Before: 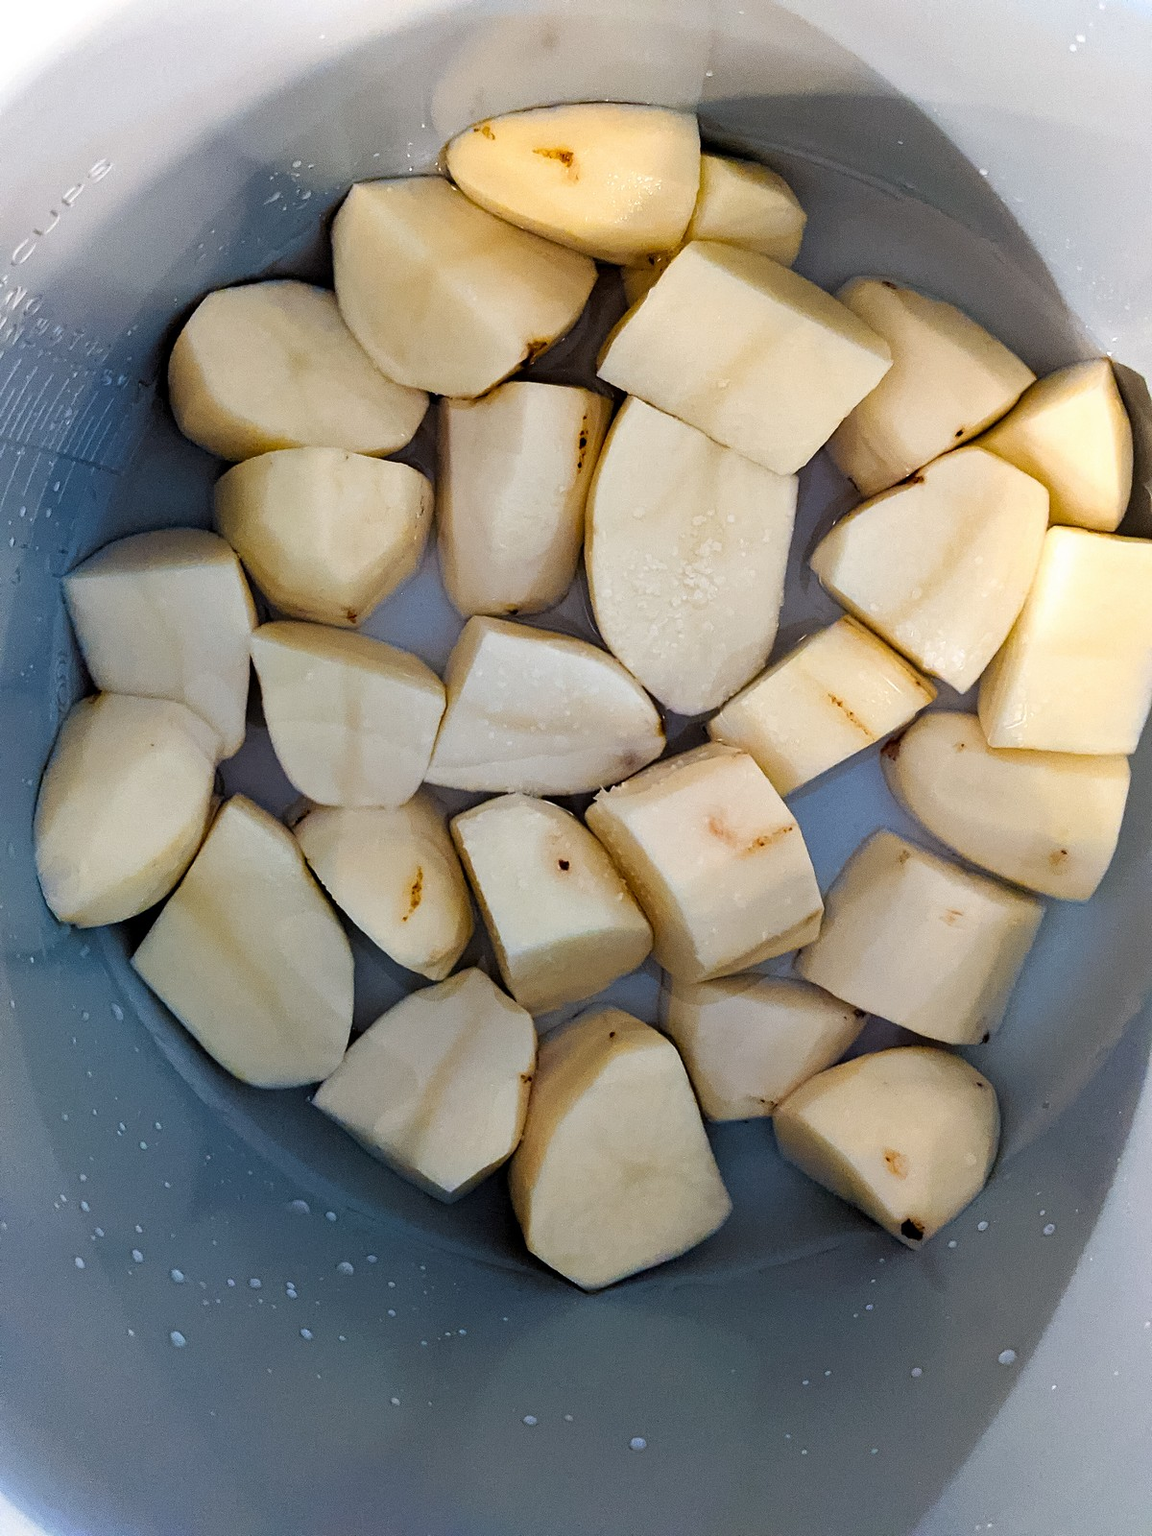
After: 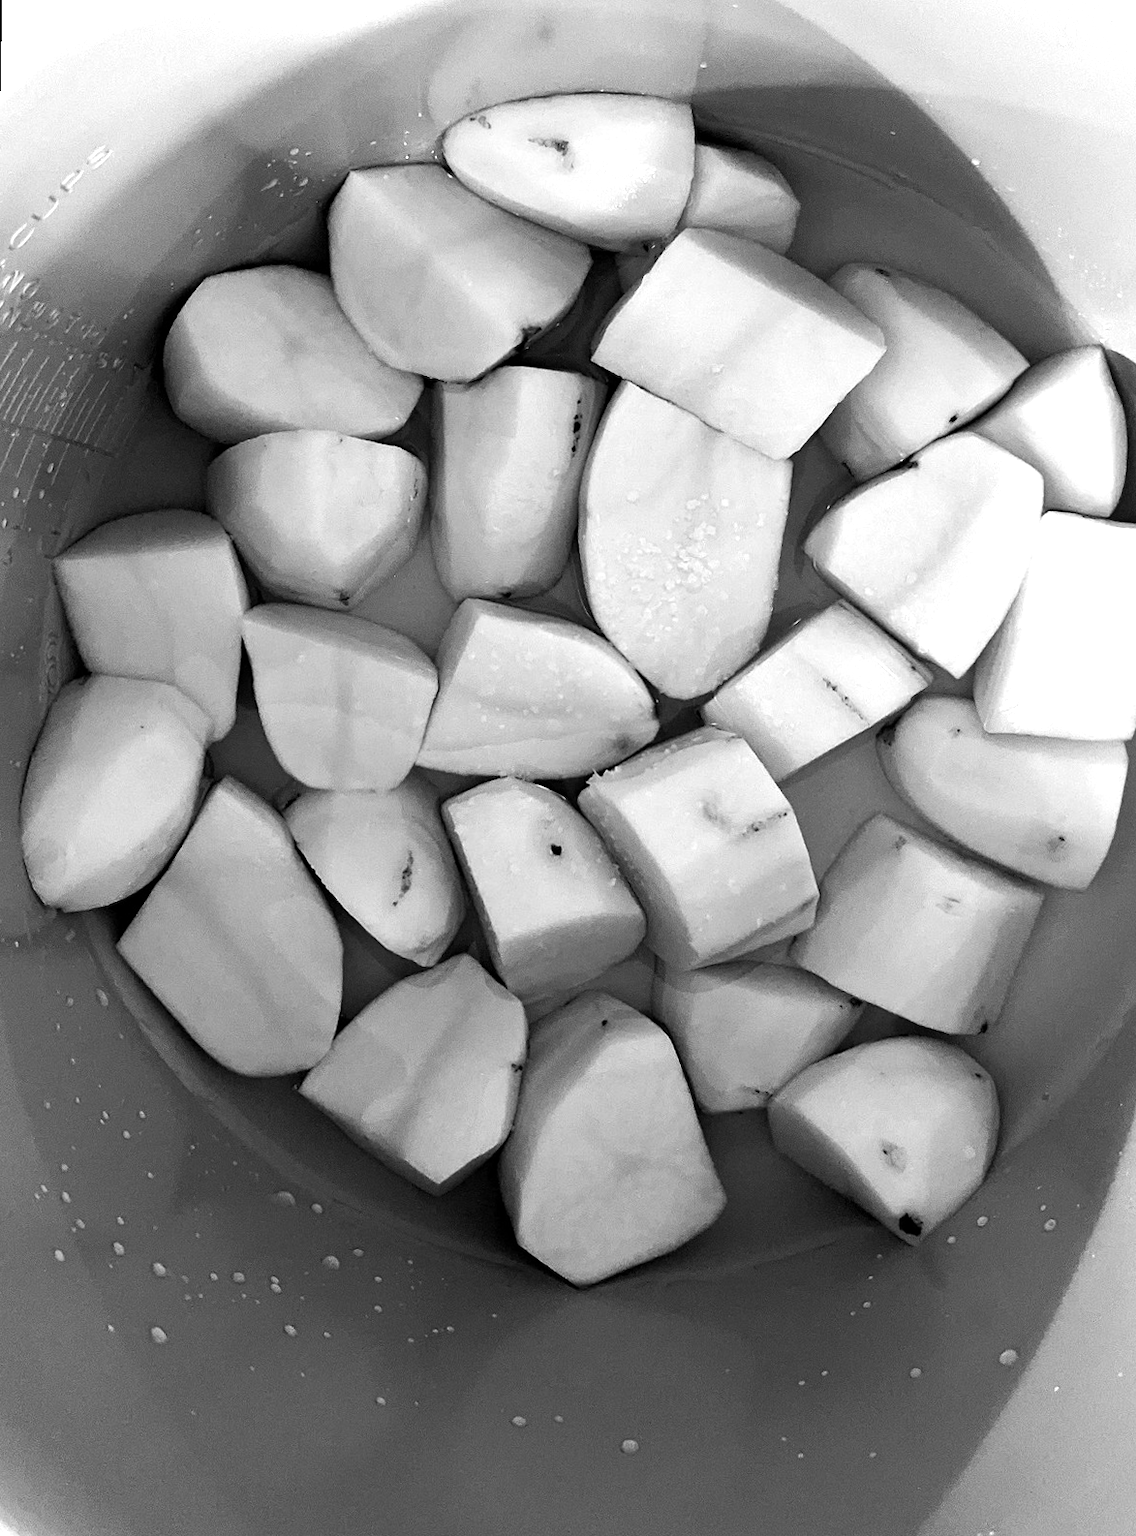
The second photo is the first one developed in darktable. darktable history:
monochrome: on, module defaults
color balance rgb: linear chroma grading › global chroma 9%, perceptual saturation grading › global saturation 36%, perceptual saturation grading › shadows 35%, perceptual brilliance grading › global brilliance 15%, perceptual brilliance grading › shadows -35%, global vibrance 15%
rotate and perspective: rotation 0.226°, lens shift (vertical) -0.042, crop left 0.023, crop right 0.982, crop top 0.006, crop bottom 0.994
